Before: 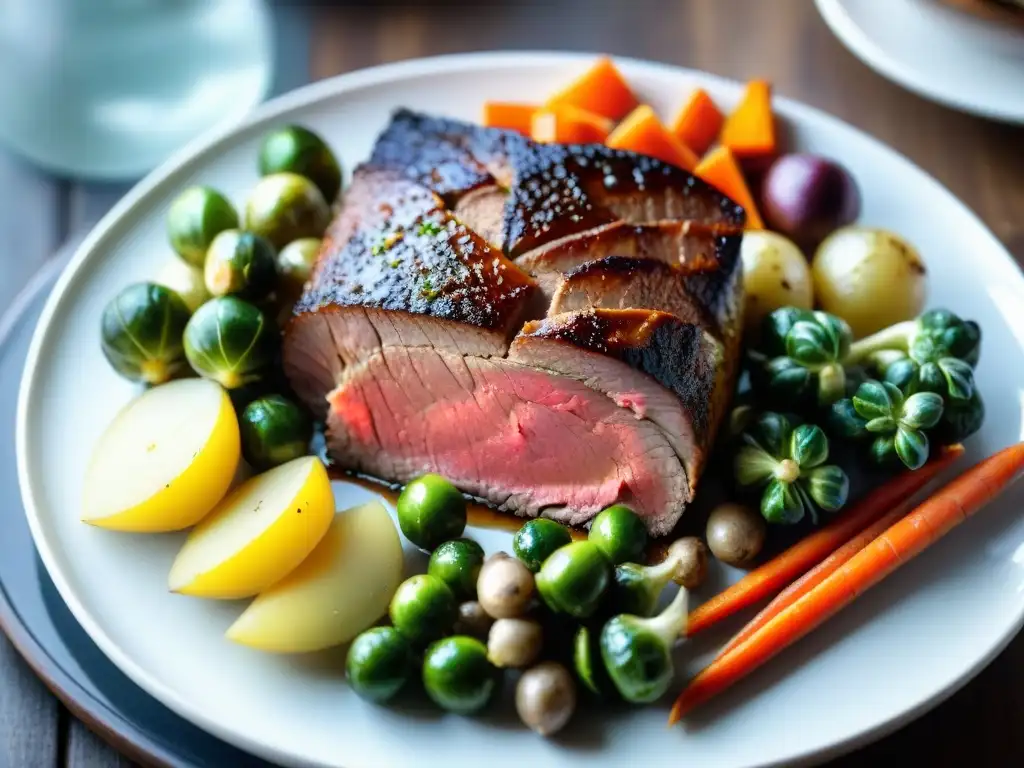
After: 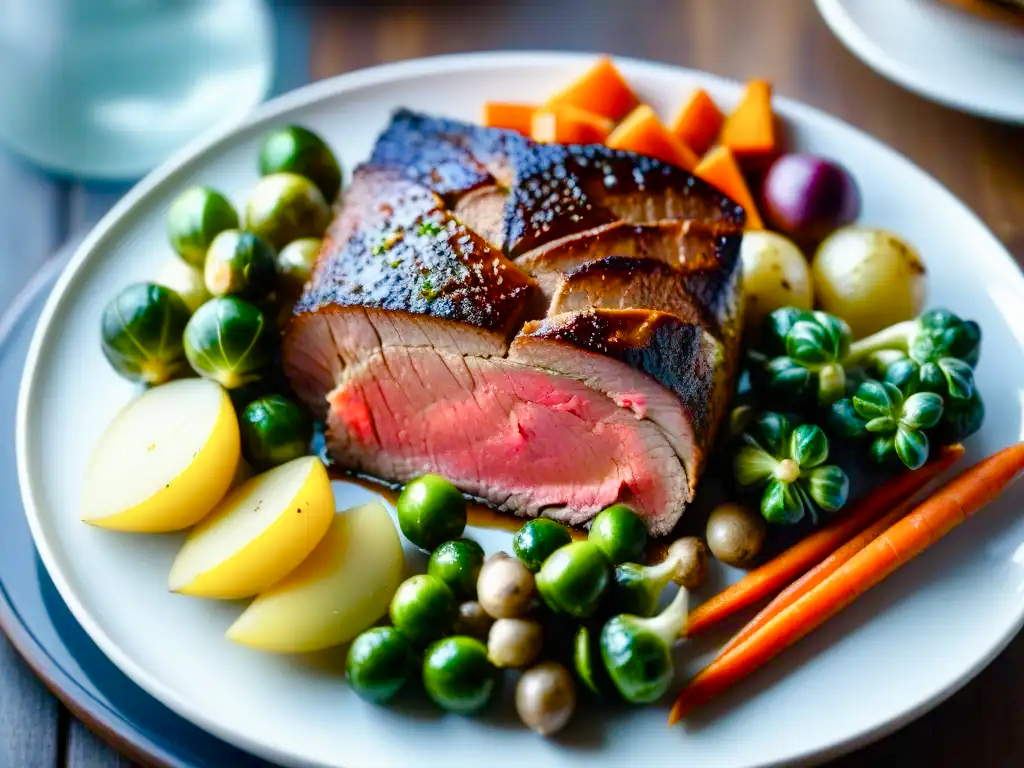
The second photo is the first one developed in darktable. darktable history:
shadows and highlights: shadows 75.43, highlights -26.35, soften with gaussian
color balance rgb: linear chroma grading › global chroma 22.78%, perceptual saturation grading › global saturation 25.871%, perceptual saturation grading › highlights -50.004%, perceptual saturation grading › shadows 30.015%
